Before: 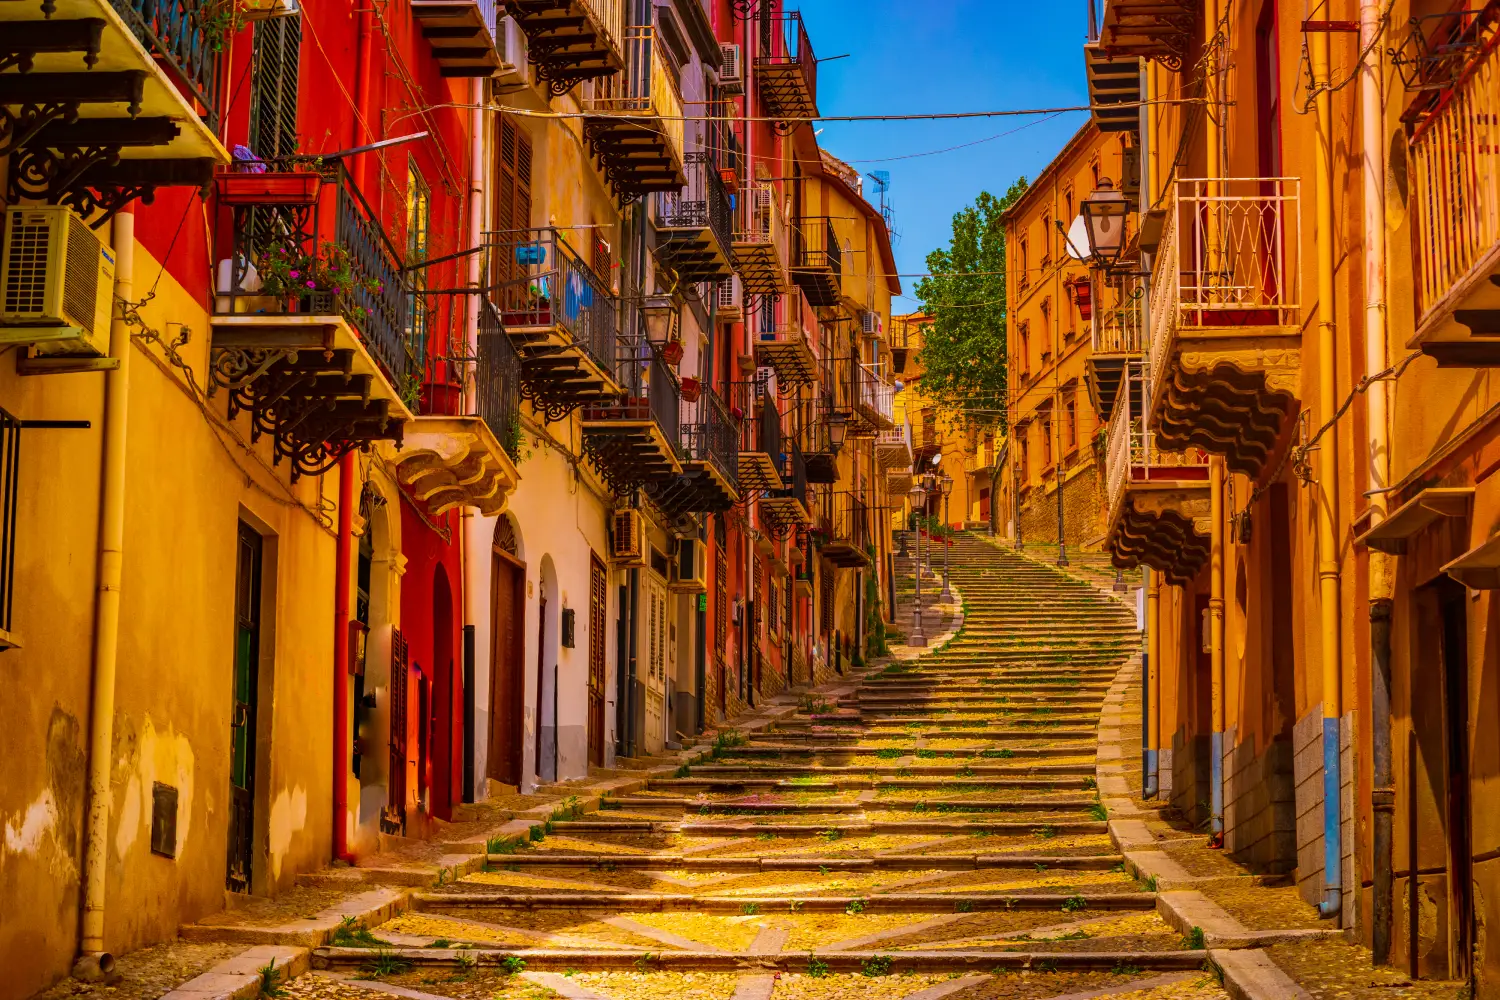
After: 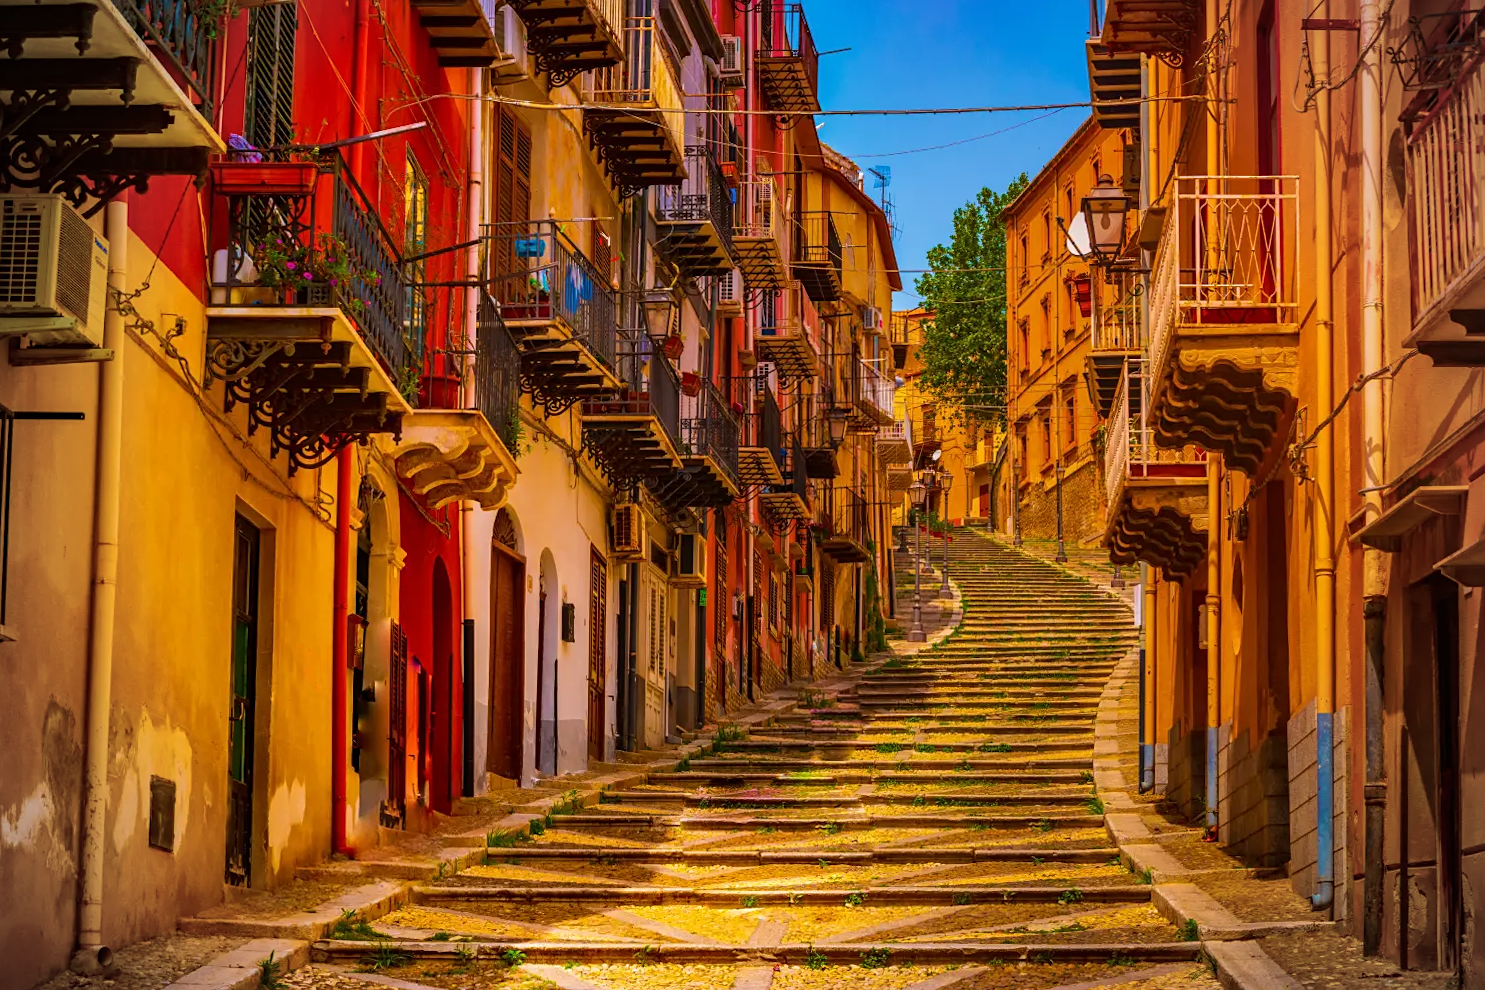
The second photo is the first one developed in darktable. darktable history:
sharpen: amount 0.2
vignetting: on, module defaults
rotate and perspective: rotation 0.174°, lens shift (vertical) 0.013, lens shift (horizontal) 0.019, shear 0.001, automatic cropping original format, crop left 0.007, crop right 0.991, crop top 0.016, crop bottom 0.997
